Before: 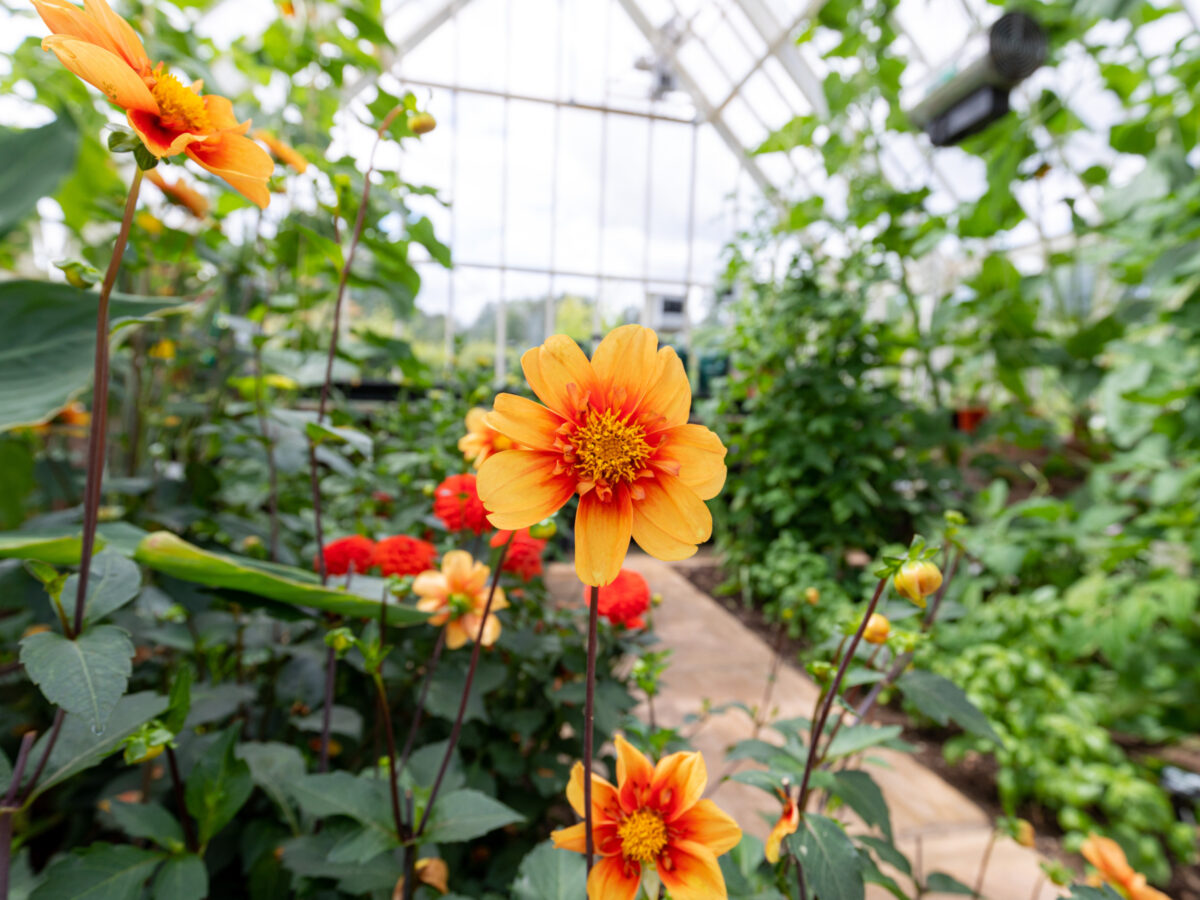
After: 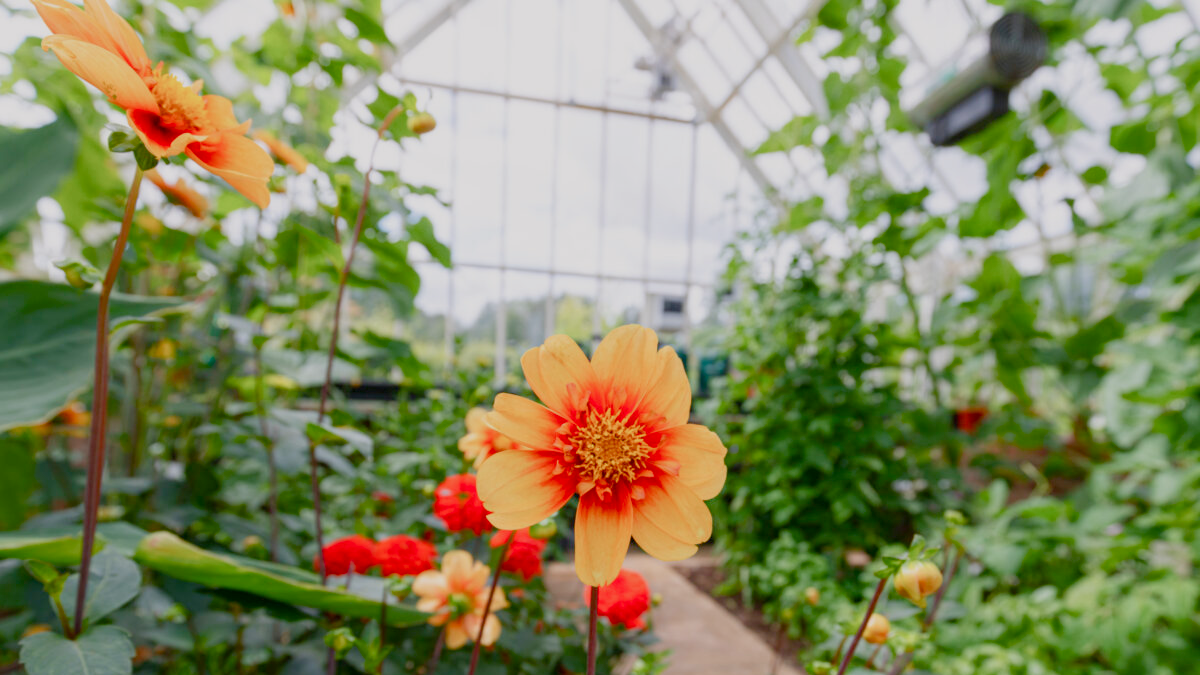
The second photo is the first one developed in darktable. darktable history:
crop: bottom 24.967%
color zones: curves: ch1 [(0, 0.523) (0.143, 0.545) (0.286, 0.52) (0.429, 0.506) (0.571, 0.503) (0.714, 0.503) (0.857, 0.508) (1, 0.523)]
color balance rgb: shadows lift › chroma 1%, shadows lift › hue 113°, highlights gain › chroma 0.2%, highlights gain › hue 333°, perceptual saturation grading › global saturation 20%, perceptual saturation grading › highlights -50%, perceptual saturation grading › shadows 25%, contrast -20%
